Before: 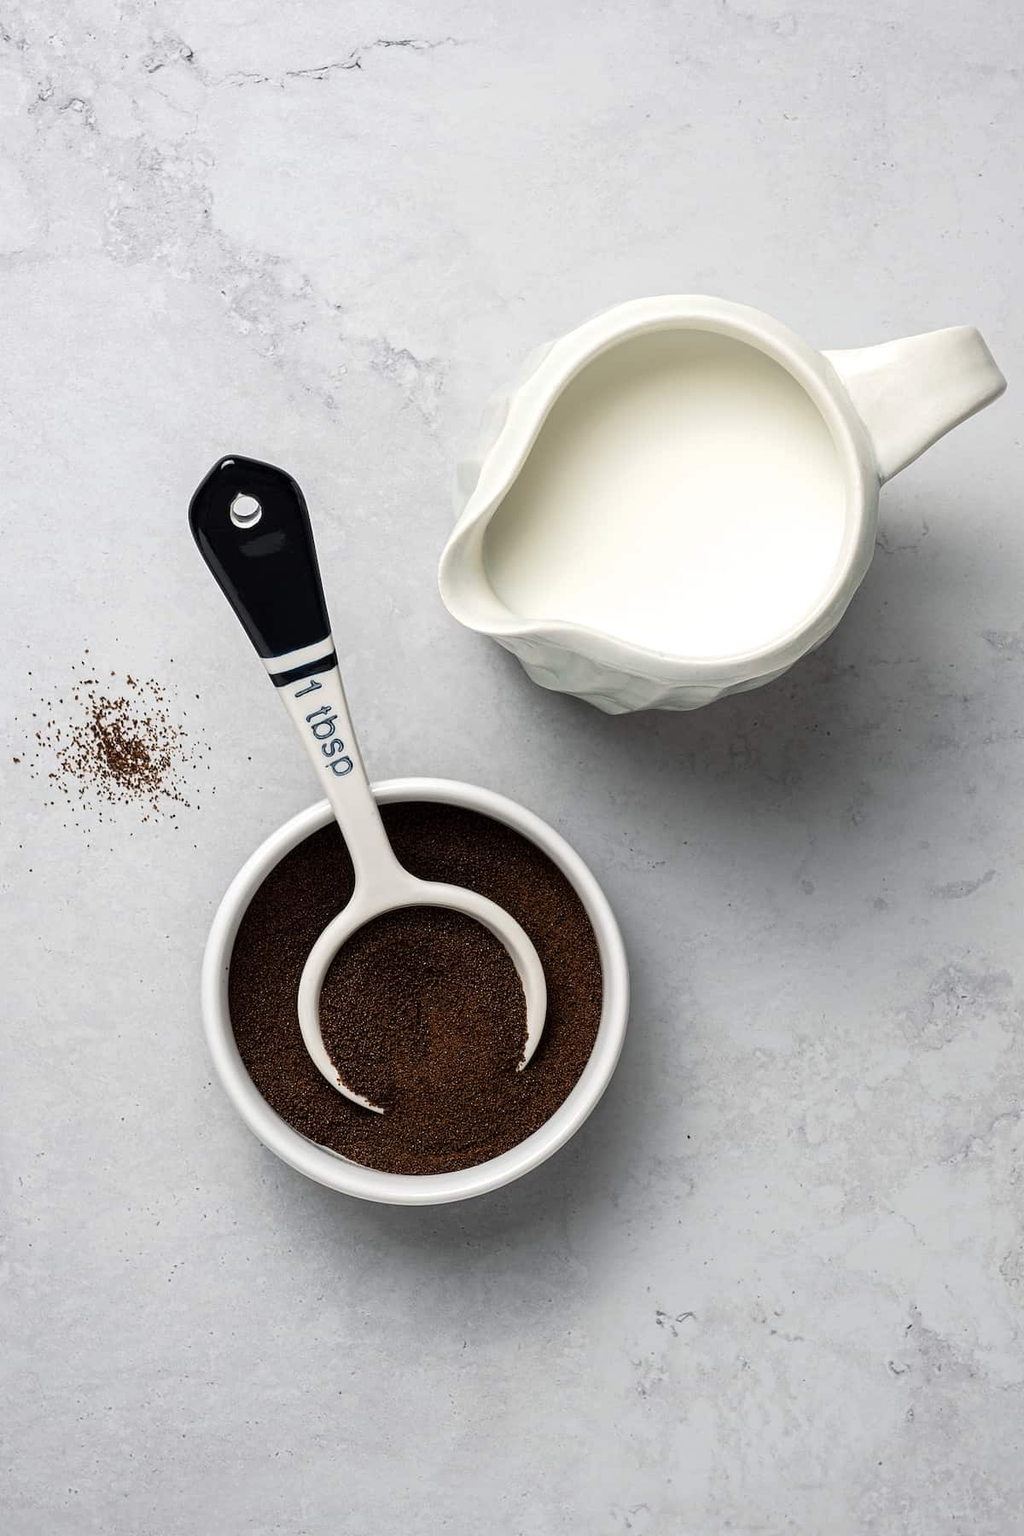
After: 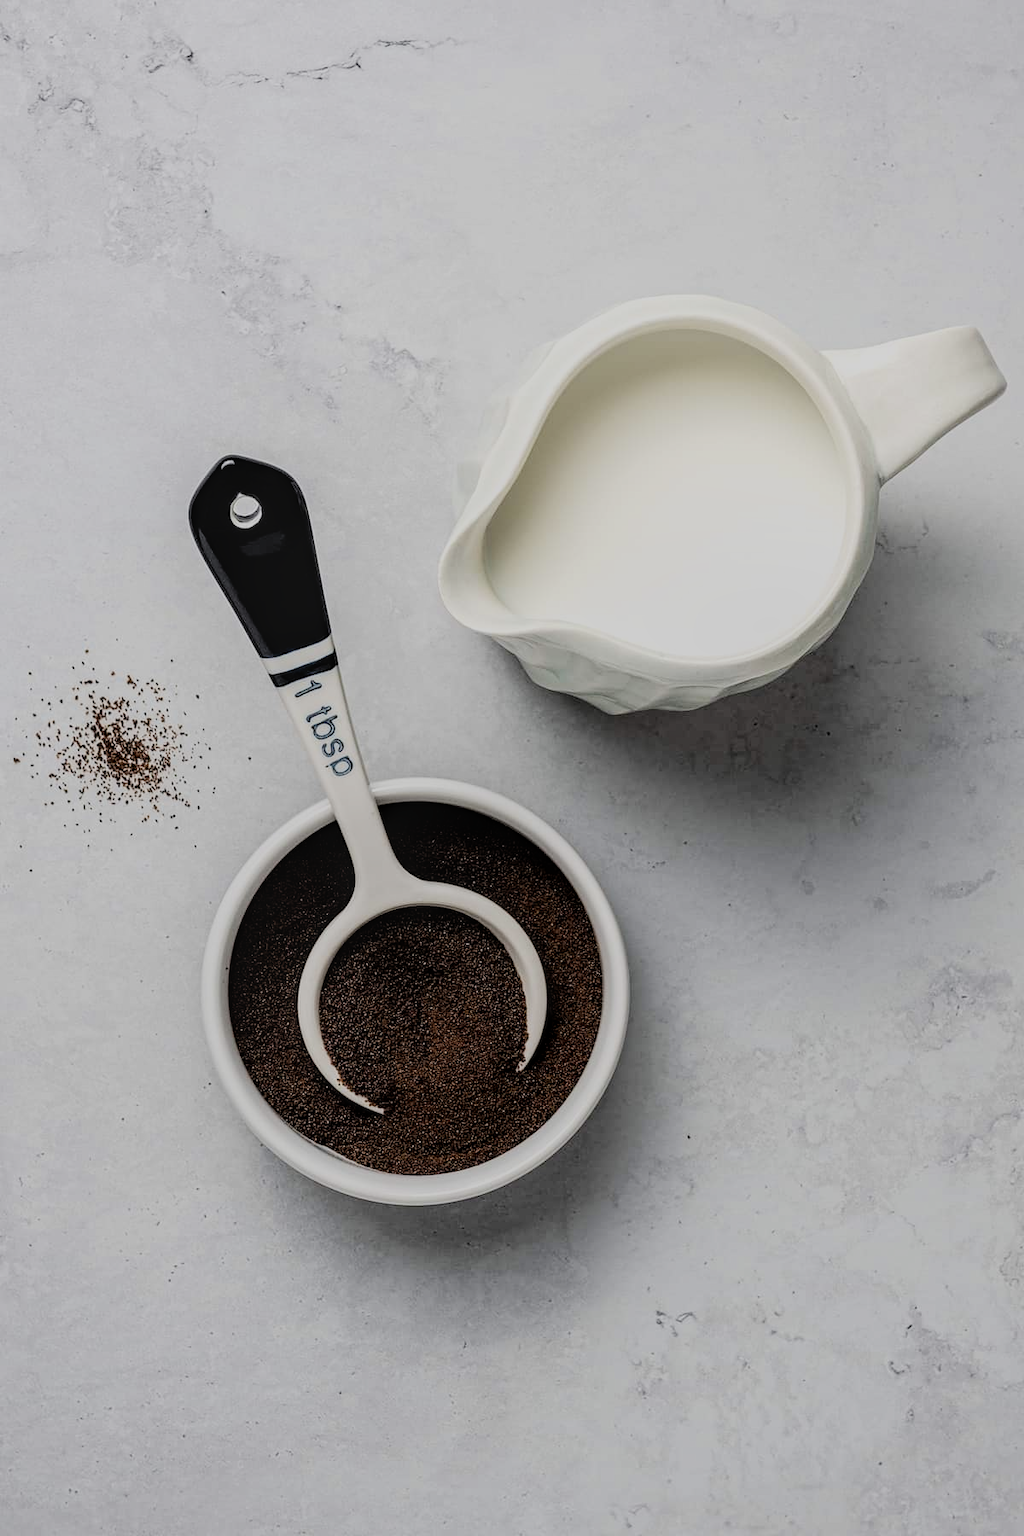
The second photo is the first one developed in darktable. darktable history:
filmic rgb: black relative exposure -6.98 EV, white relative exposure 5.63 EV, hardness 2.86
local contrast: on, module defaults
